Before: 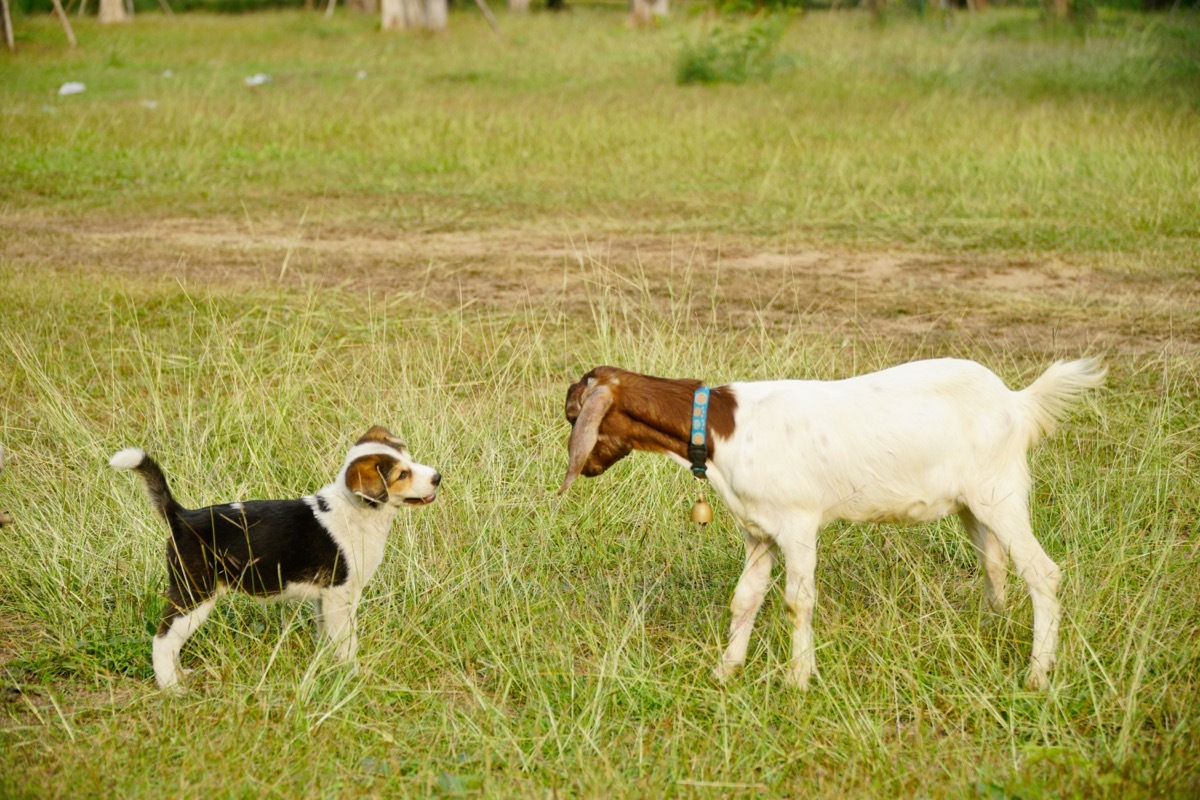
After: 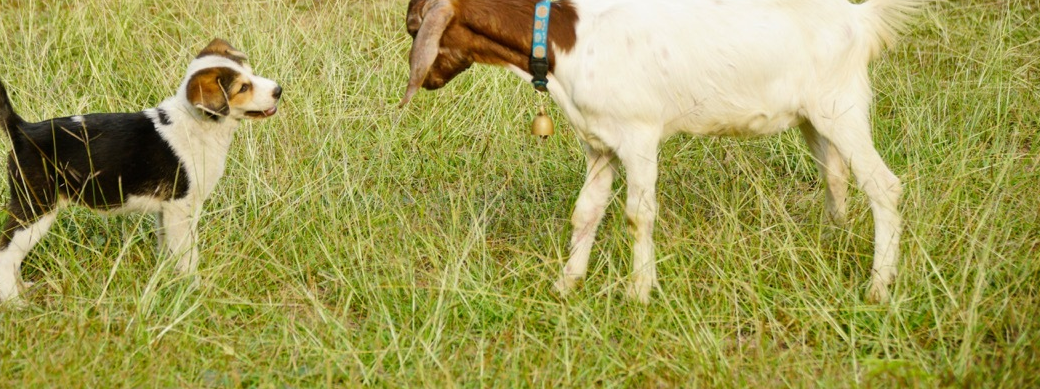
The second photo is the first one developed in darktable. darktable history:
crop and rotate: left 13.252%, top 48.473%, bottom 2.821%
